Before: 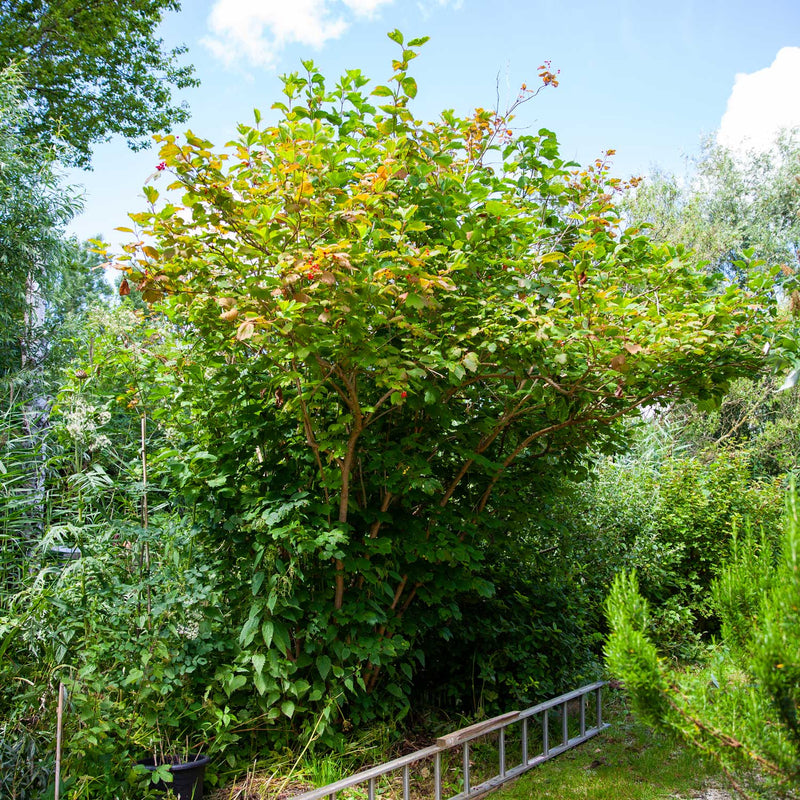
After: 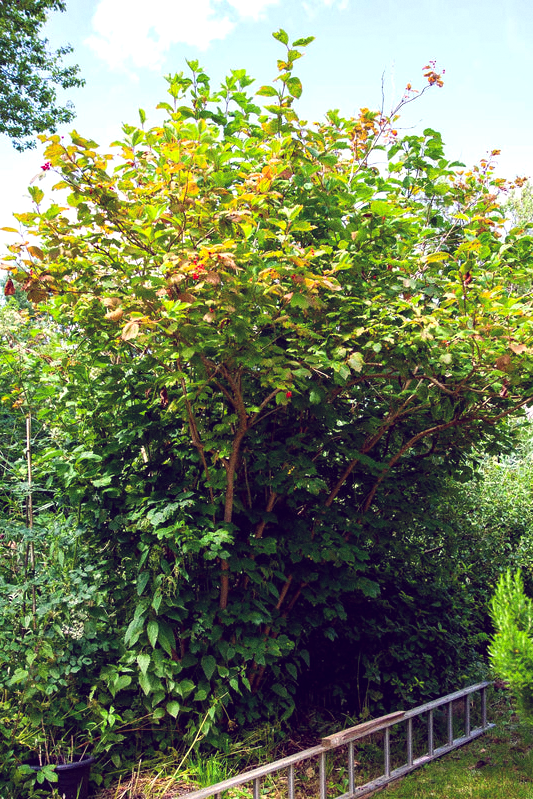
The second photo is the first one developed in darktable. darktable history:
grain: coarseness 0.09 ISO
crop and rotate: left 14.436%, right 18.898%
color balance: lift [1.001, 0.997, 0.99, 1.01], gamma [1.007, 1, 0.975, 1.025], gain [1, 1.065, 1.052, 0.935], contrast 13.25%
